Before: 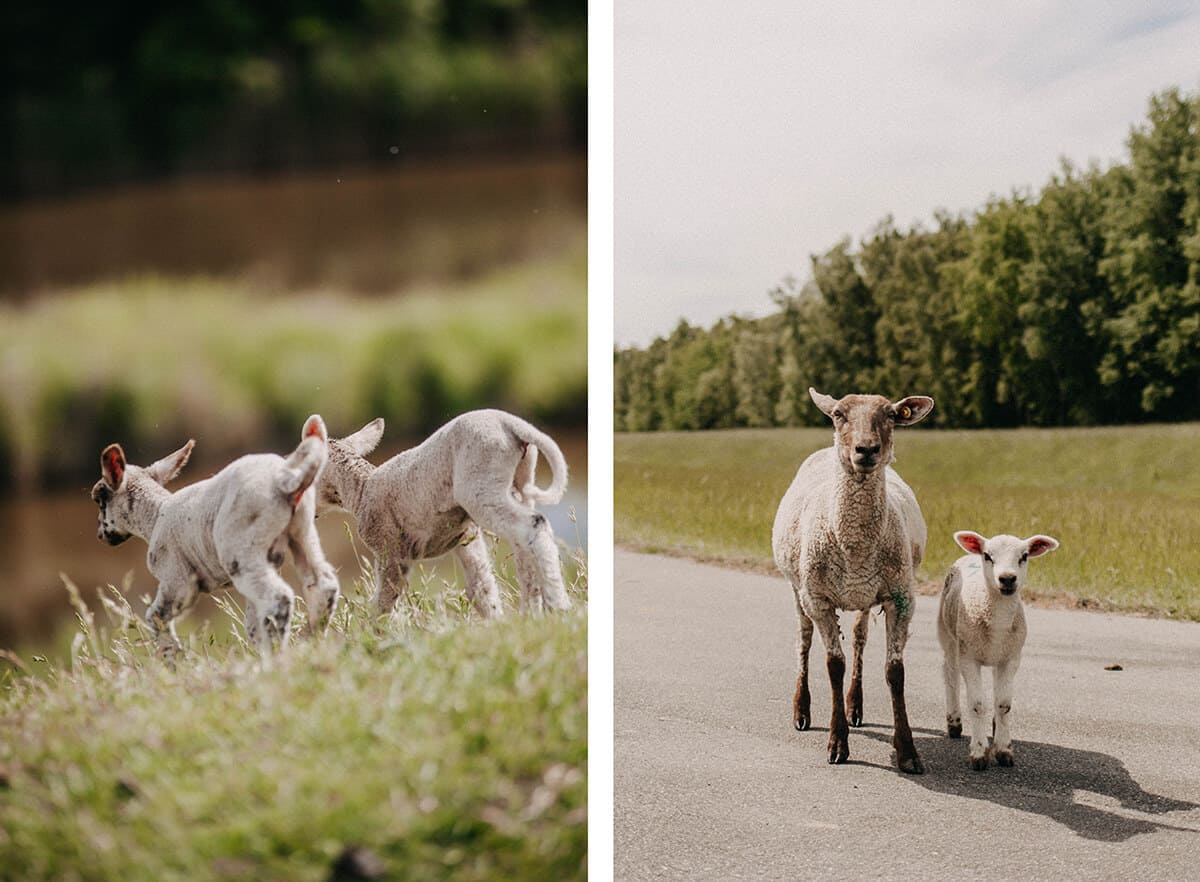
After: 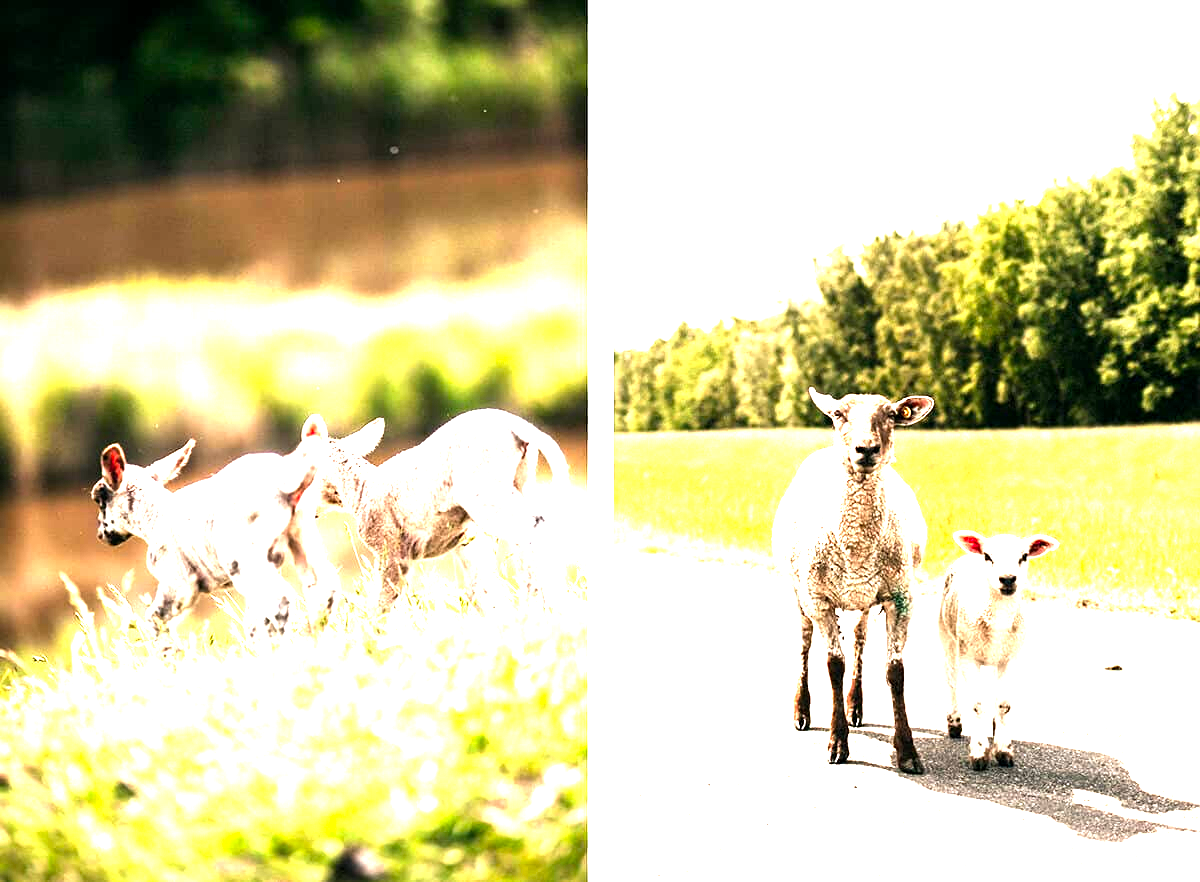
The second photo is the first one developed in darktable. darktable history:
exposure: black level correction 0, exposure 2.138 EV, compensate exposure bias true, compensate highlight preservation false
color balance: lift [0.991, 1, 1, 1], gamma [0.996, 1, 1, 1], input saturation 98.52%, contrast 20.34%, output saturation 103.72%
